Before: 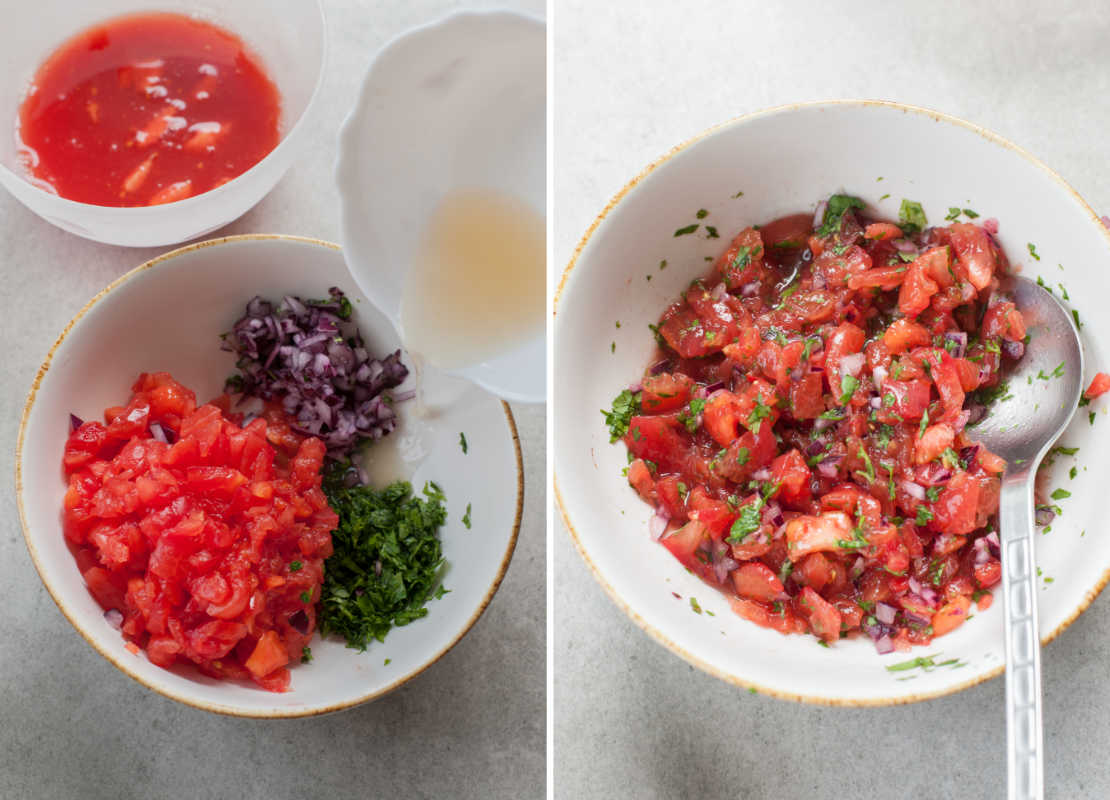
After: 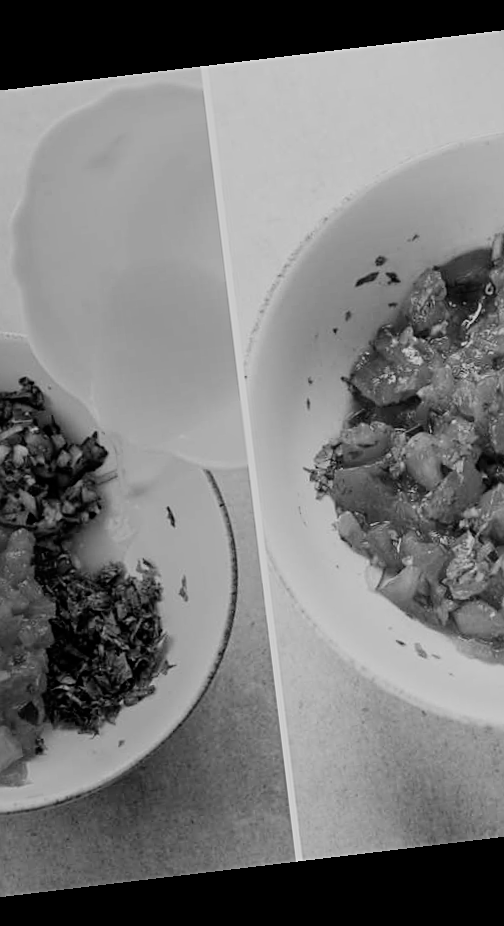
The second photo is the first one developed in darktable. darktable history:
exposure: exposure -0.242 EV, compensate highlight preservation false
sharpen: on, module defaults
filmic rgb: black relative exposure -7.65 EV, white relative exposure 4.56 EV, hardness 3.61
crop: left 28.583%, right 29.231%
monochrome: a 16.06, b 15.48, size 1
rotate and perspective: rotation -6.83°, automatic cropping off
